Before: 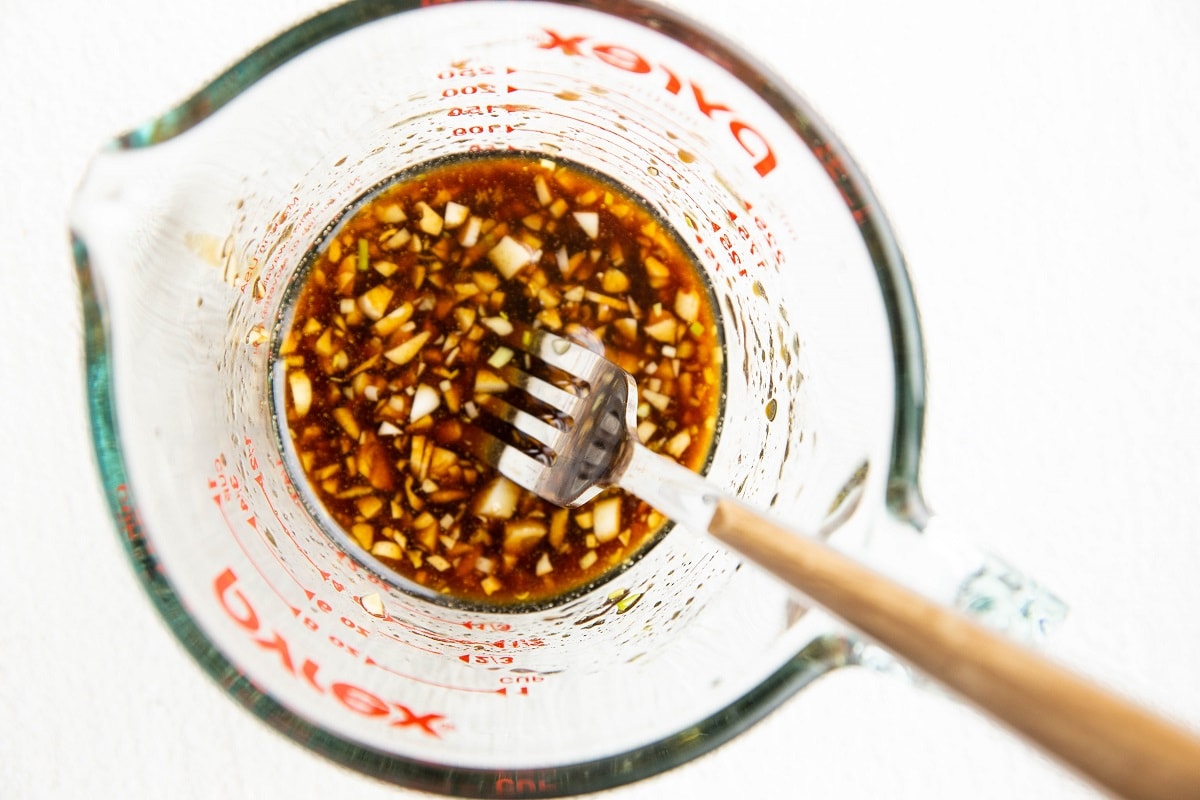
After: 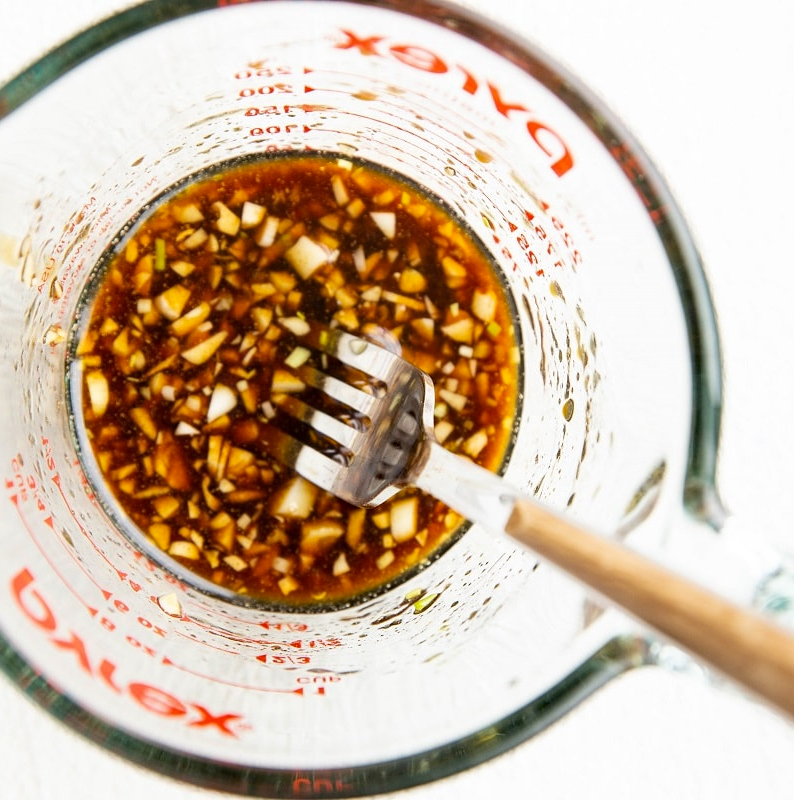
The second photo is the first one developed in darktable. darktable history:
haze removal: strength 0.28, distance 0.255, compatibility mode true, adaptive false
crop: left 16.924%, right 16.851%
